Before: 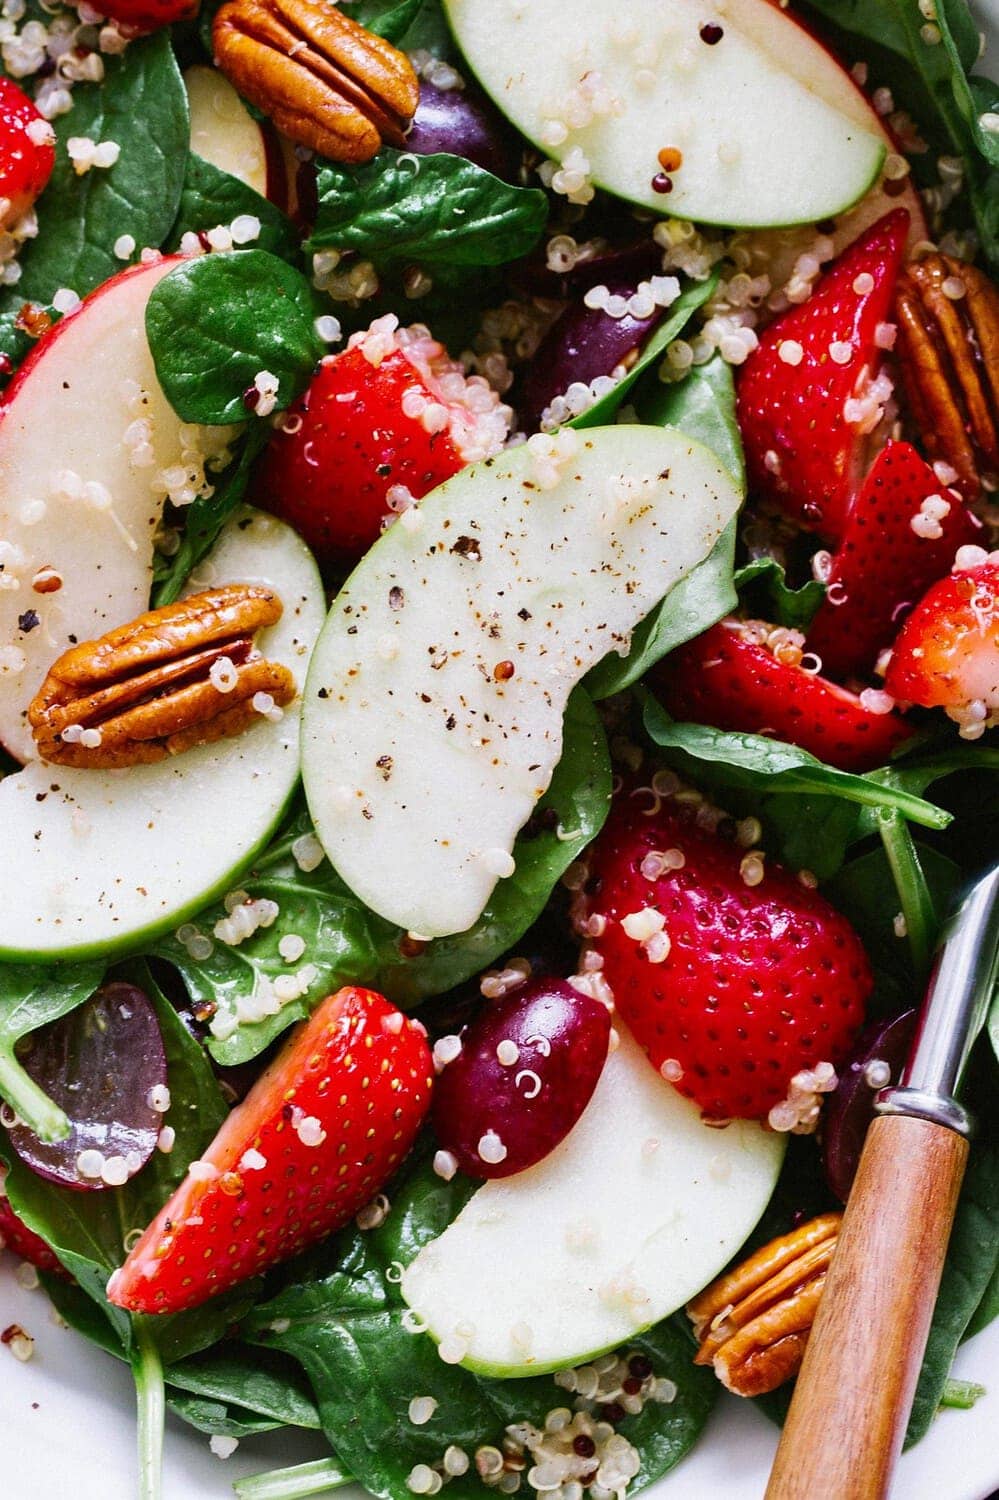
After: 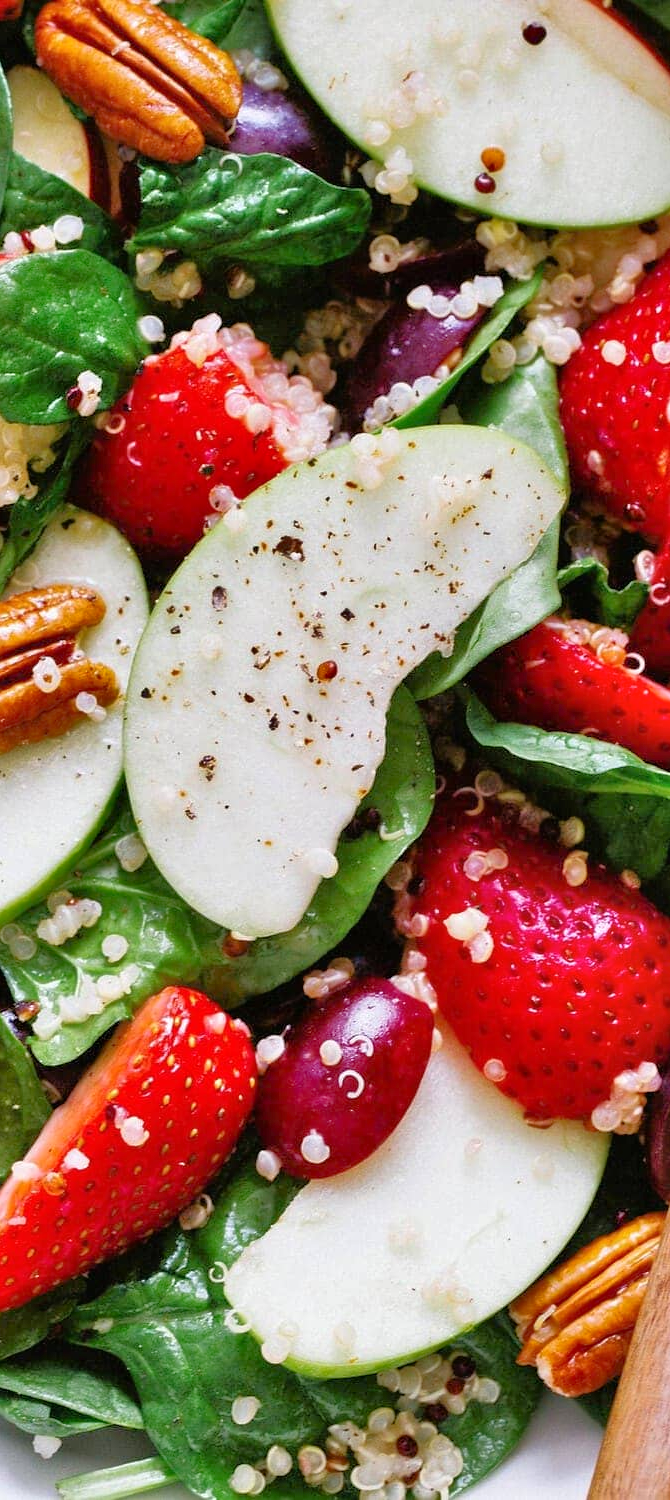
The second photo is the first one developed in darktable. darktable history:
crop and rotate: left 17.789%, right 15.097%
shadows and highlights: soften with gaussian
tone equalizer: -7 EV 0.143 EV, -6 EV 0.595 EV, -5 EV 1.19 EV, -4 EV 1.34 EV, -3 EV 1.16 EV, -2 EV 0.6 EV, -1 EV 0.158 EV
